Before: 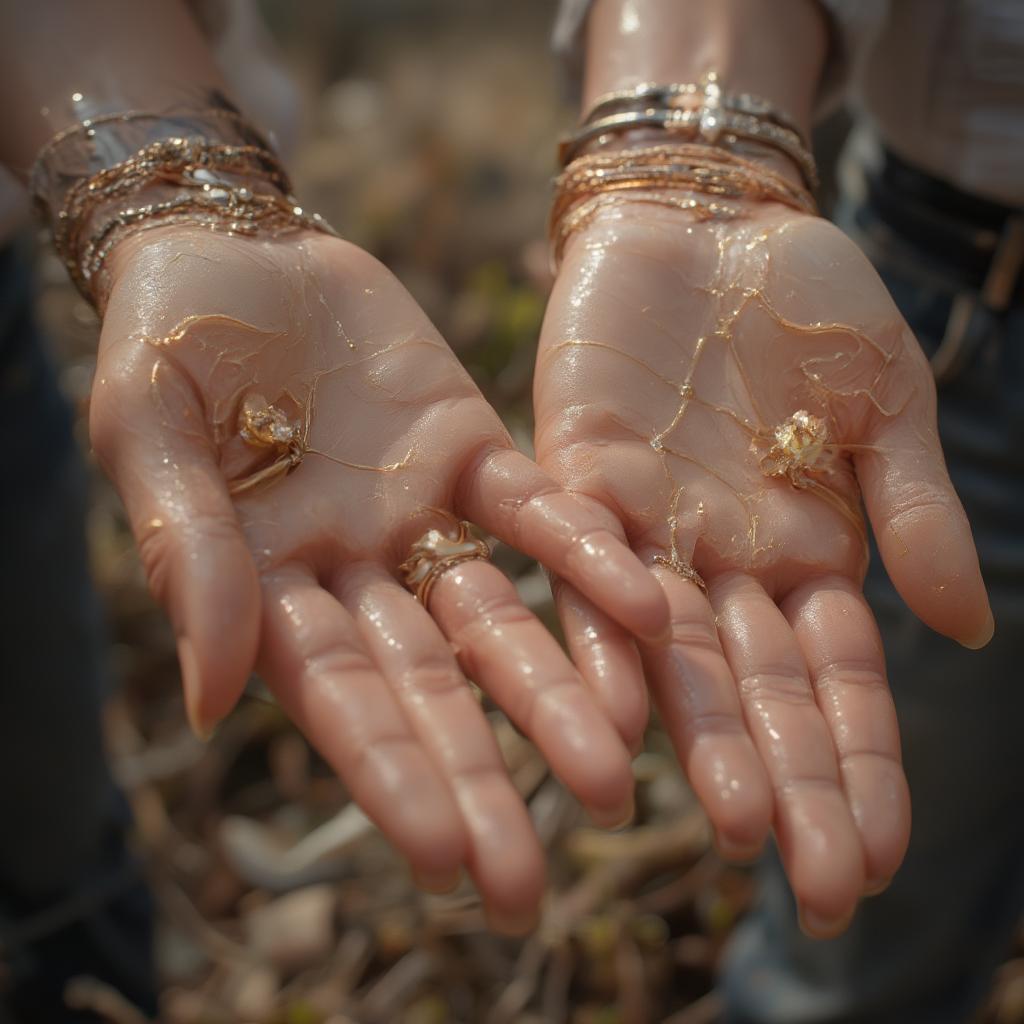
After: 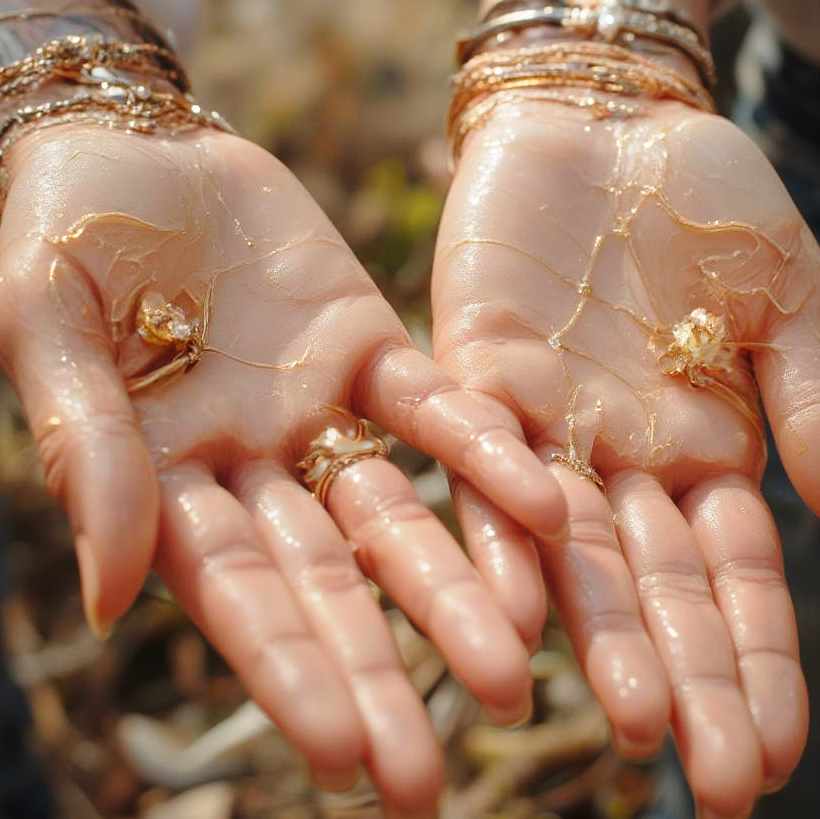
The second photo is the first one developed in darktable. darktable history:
base curve: curves: ch0 [(0, 0) (0.028, 0.03) (0.121, 0.232) (0.46, 0.748) (0.859, 0.968) (1, 1)], preserve colors none
crop and rotate: left 9.971%, top 10.056%, right 9.883%, bottom 9.897%
